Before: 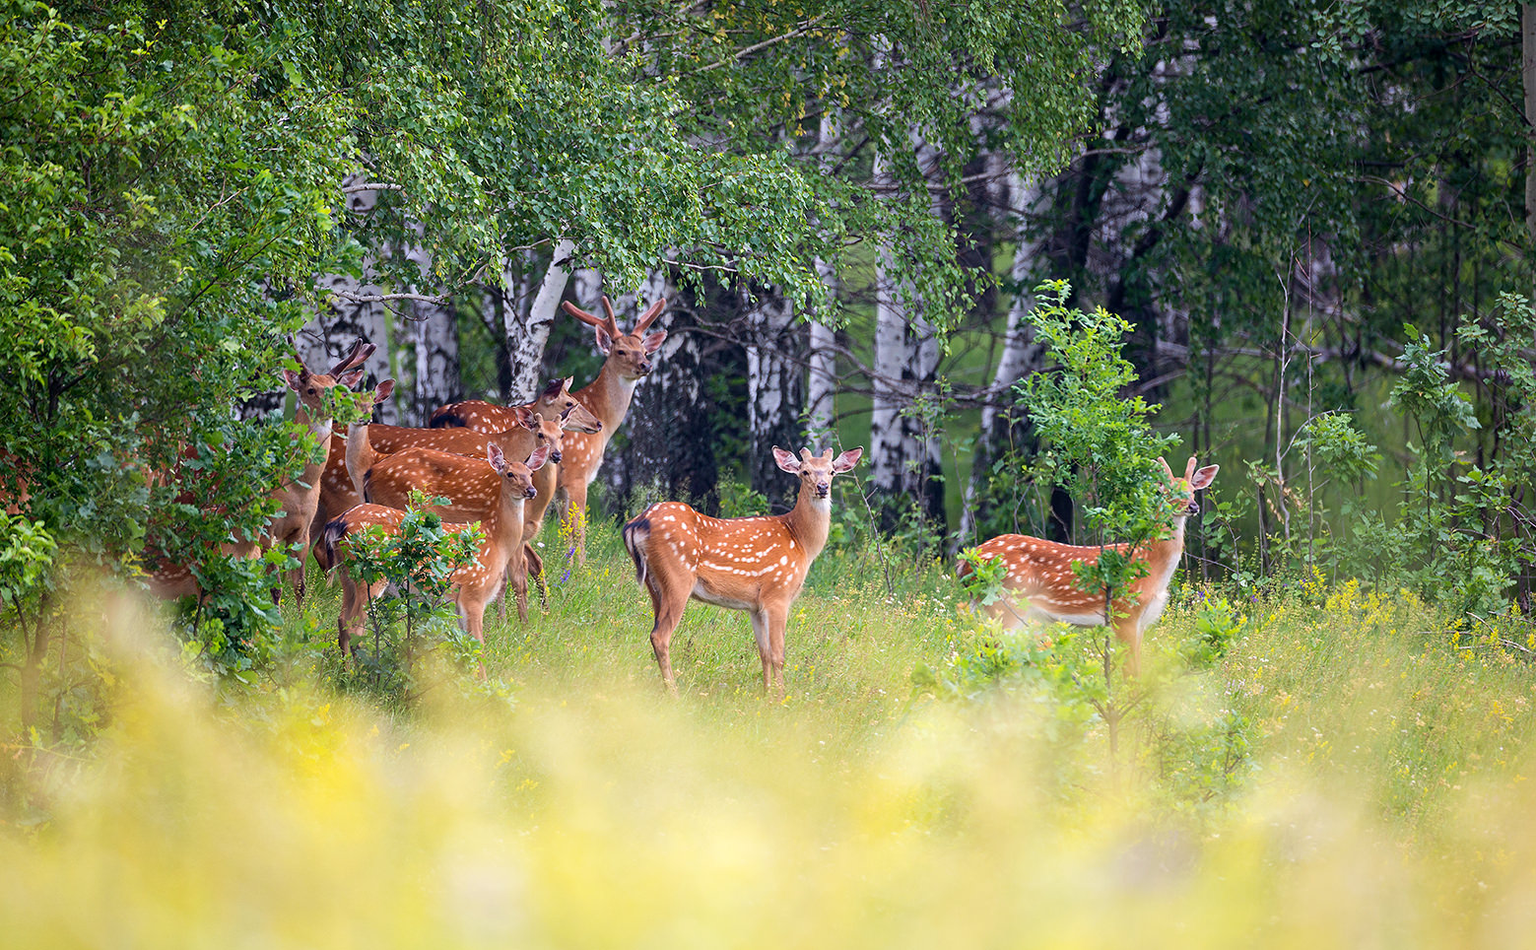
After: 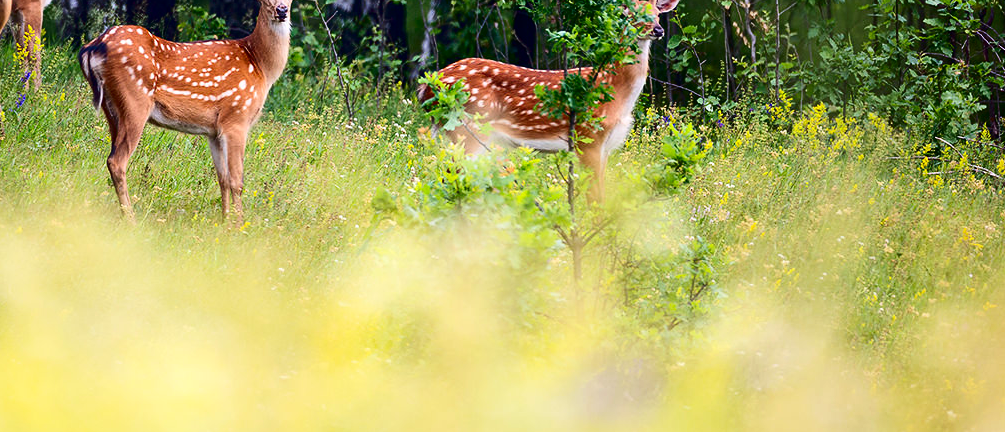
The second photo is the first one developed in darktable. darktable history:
crop and rotate: left 35.509%, top 50.238%, bottom 4.934%
contrast brightness saturation: contrast 0.24, brightness -0.24, saturation 0.14
